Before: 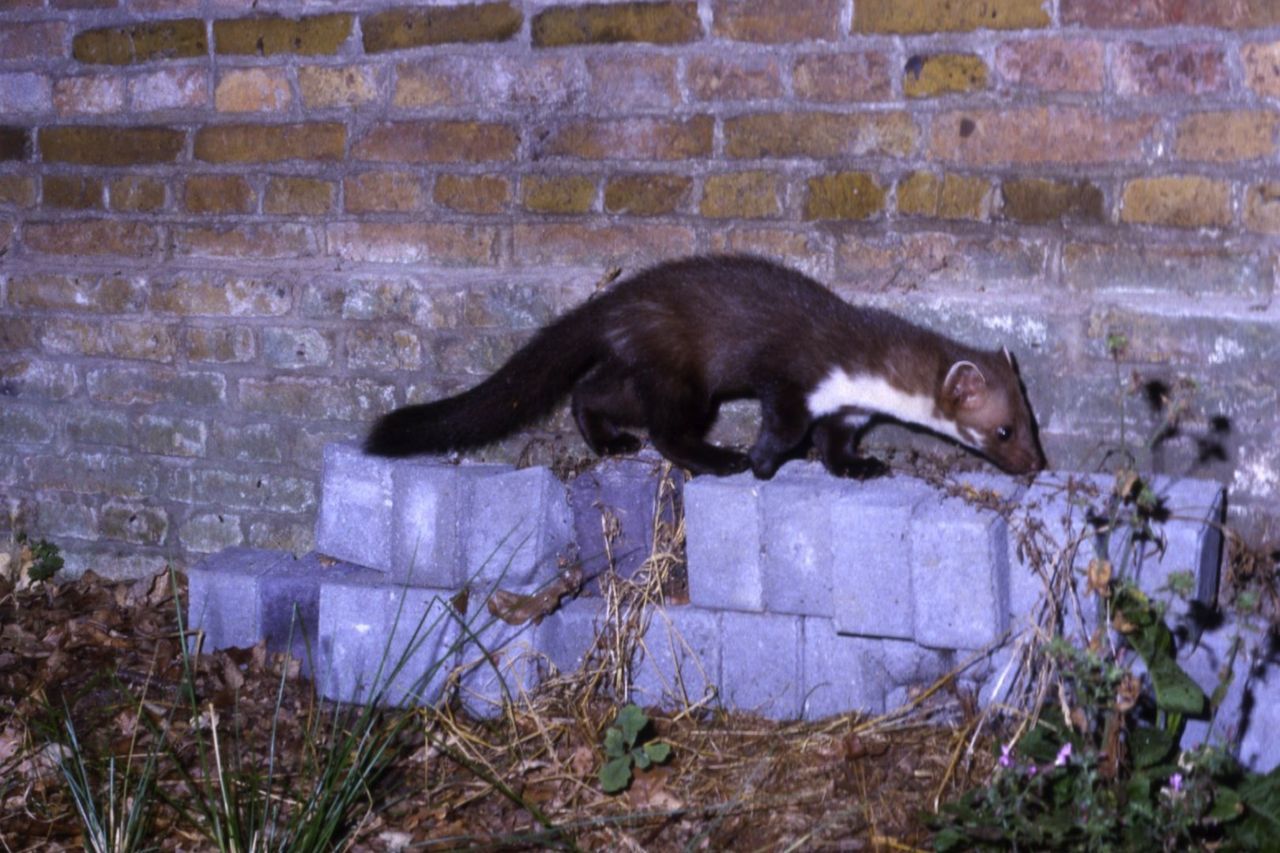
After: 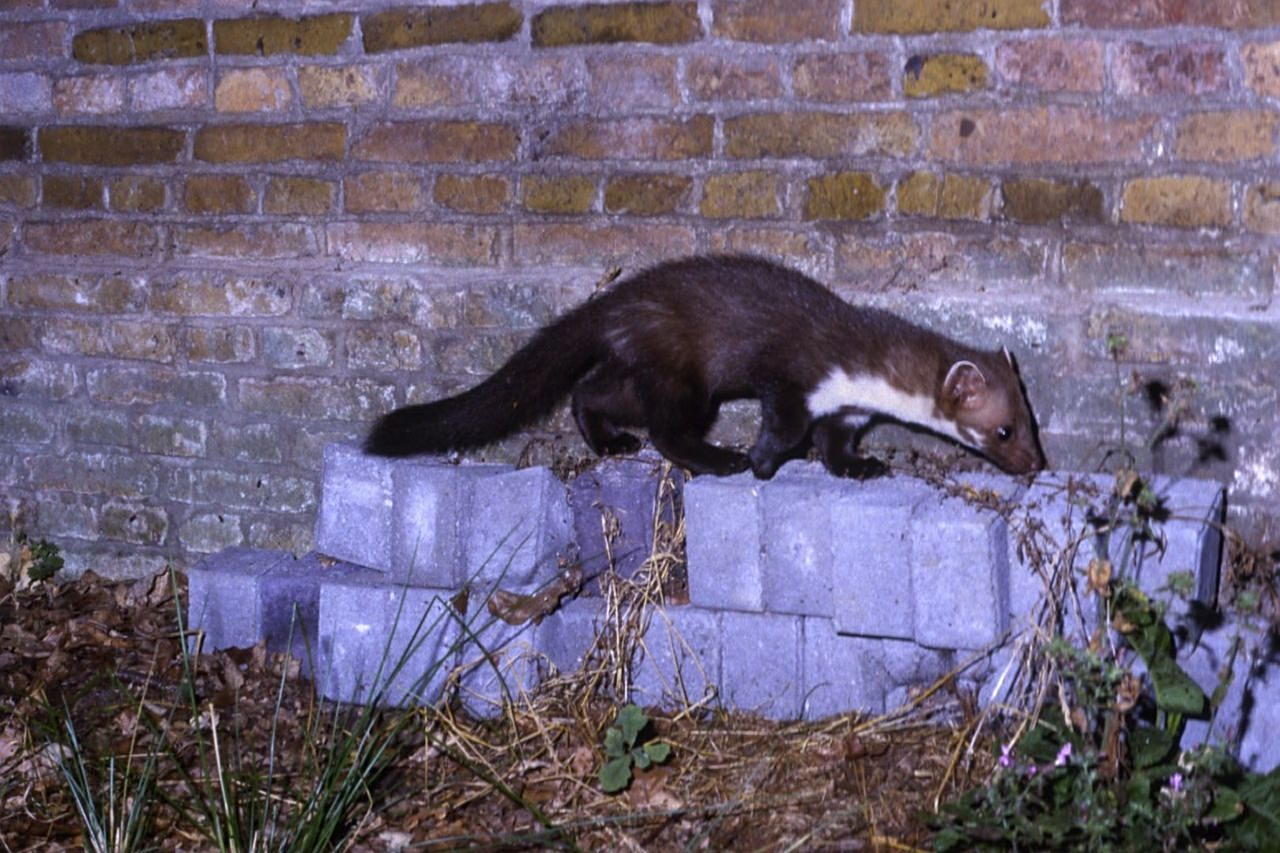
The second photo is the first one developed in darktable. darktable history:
local contrast: detail 110%
sharpen: on, module defaults
